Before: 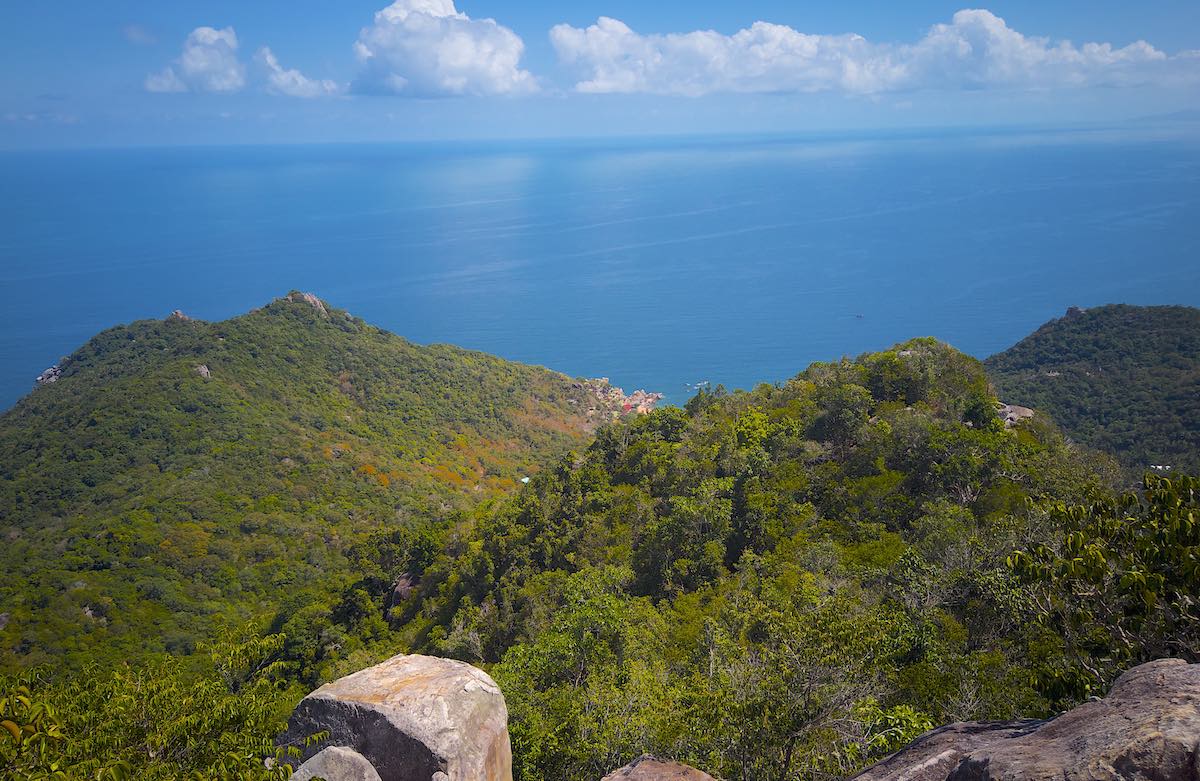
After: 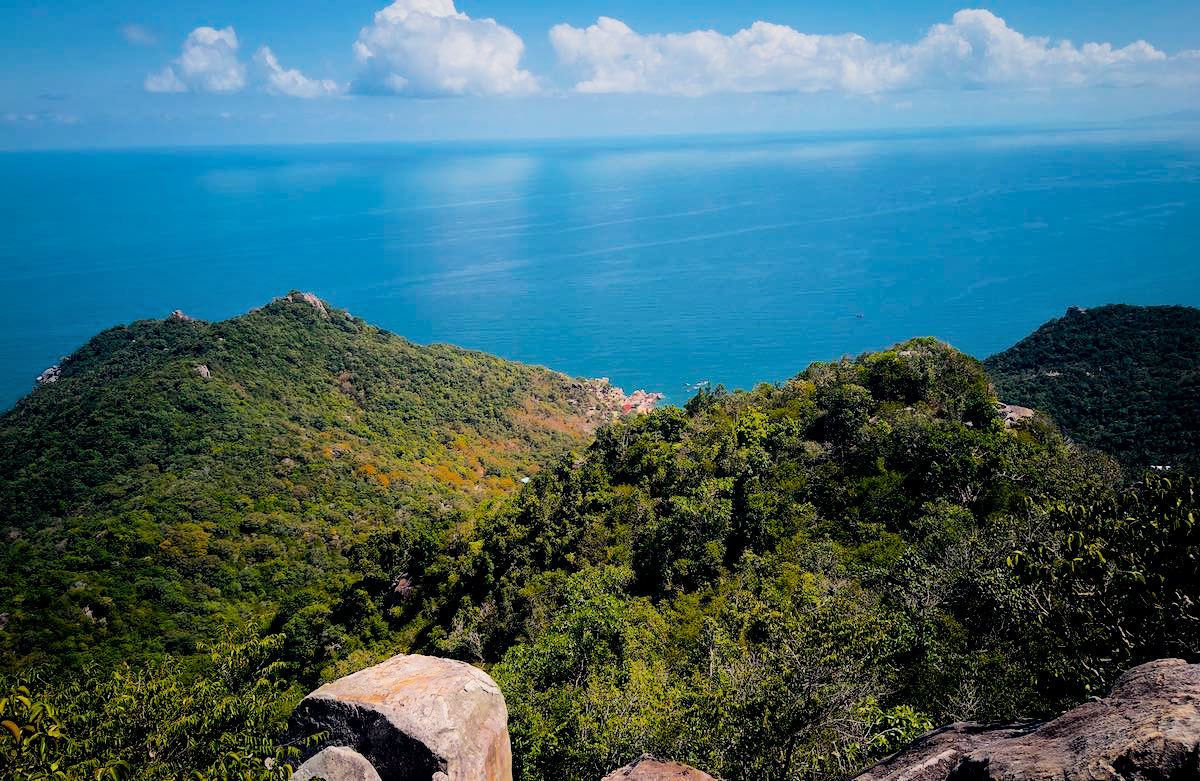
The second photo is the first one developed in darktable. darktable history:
color balance: lift [0.975, 0.993, 1, 1.015], gamma [1.1, 1, 1, 0.945], gain [1, 1.04, 1, 0.95]
local contrast: mode bilateral grid, contrast 20, coarseness 50, detail 120%, midtone range 0.2
filmic rgb: black relative exposure -5 EV, white relative exposure 3.5 EV, hardness 3.19, contrast 1.4, highlights saturation mix -30%
